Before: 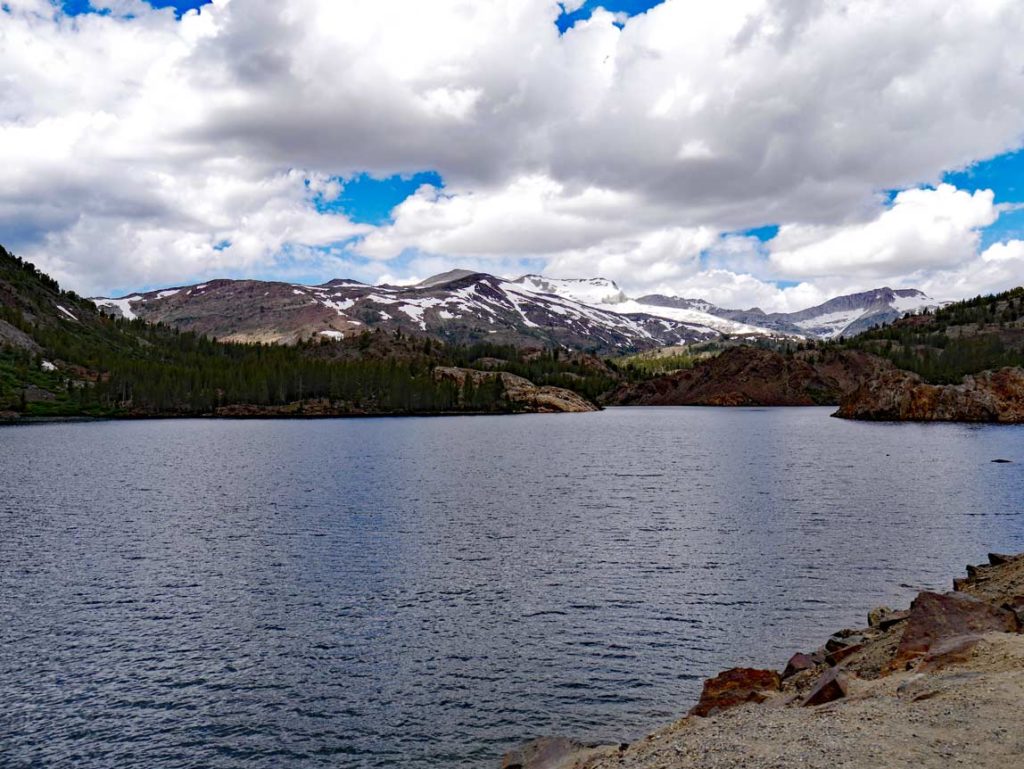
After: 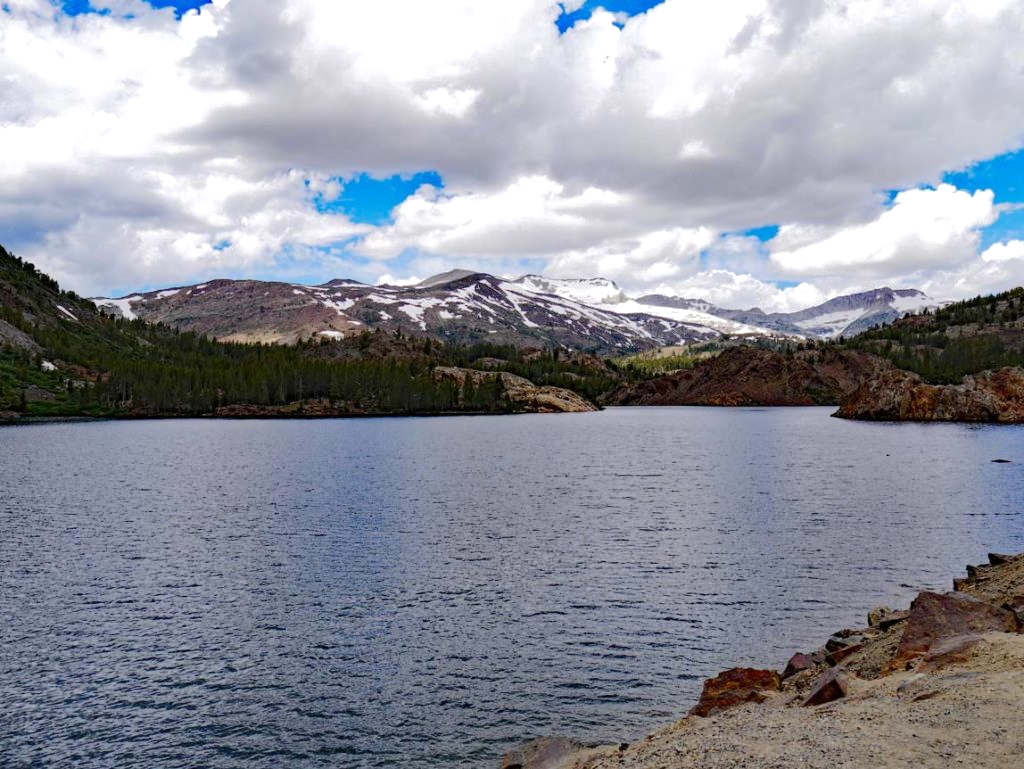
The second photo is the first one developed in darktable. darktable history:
base curve: curves: ch0 [(0, 0) (0.235, 0.266) (0.503, 0.496) (0.786, 0.72) (1, 1)]
exposure: exposure 0.131 EV, compensate highlight preservation false
